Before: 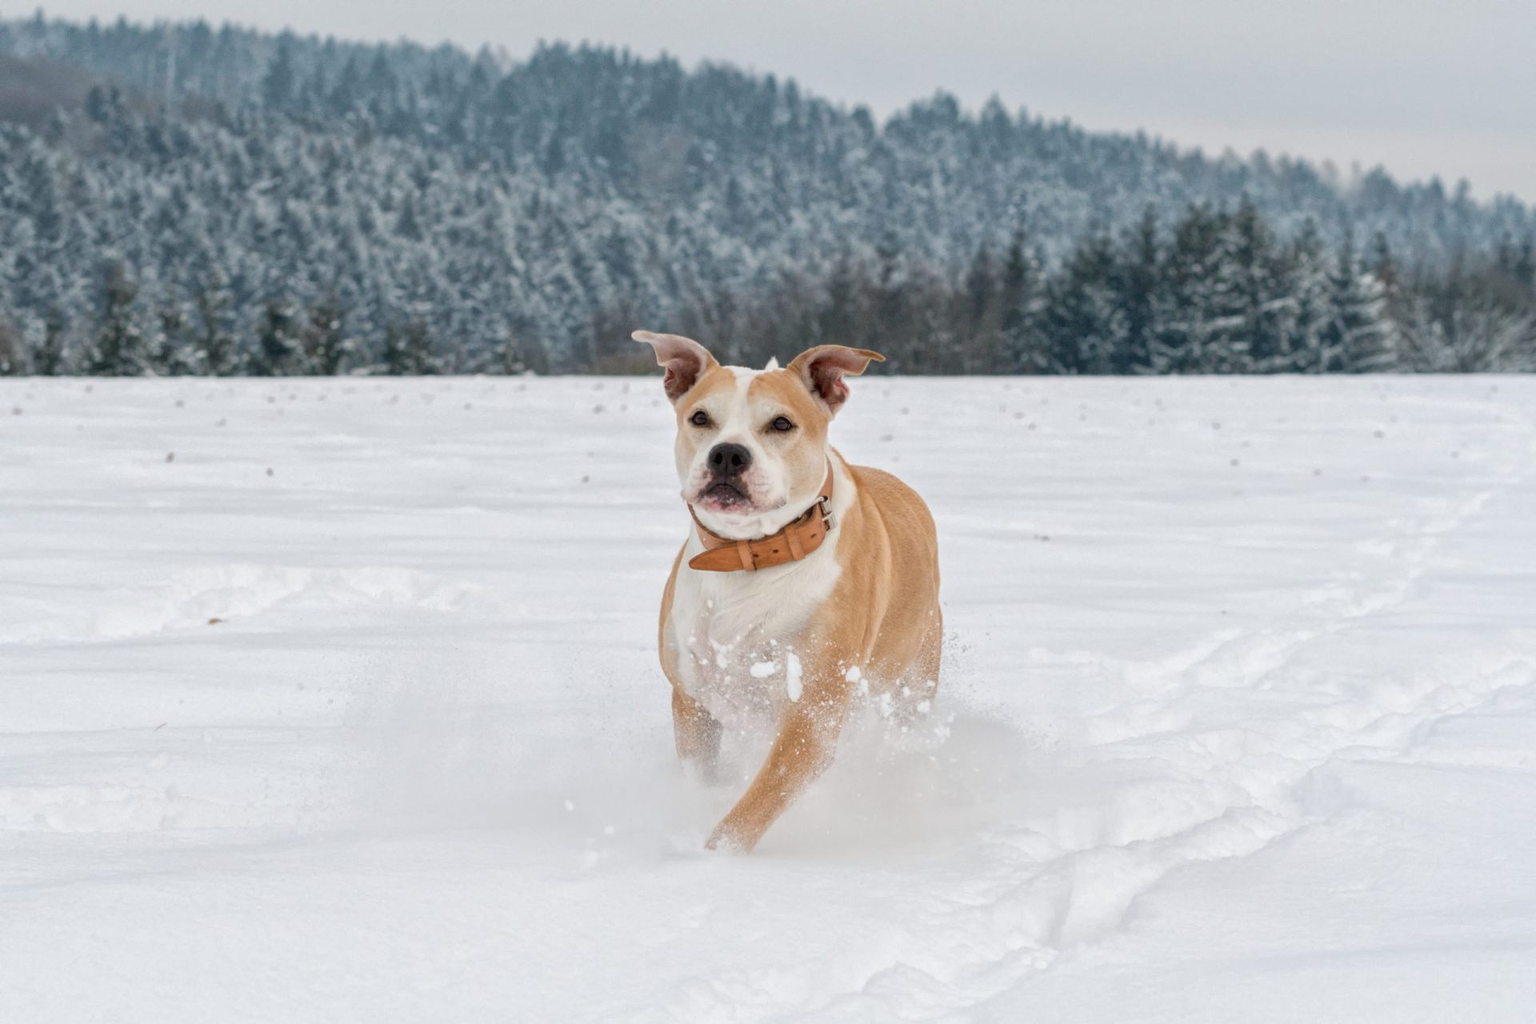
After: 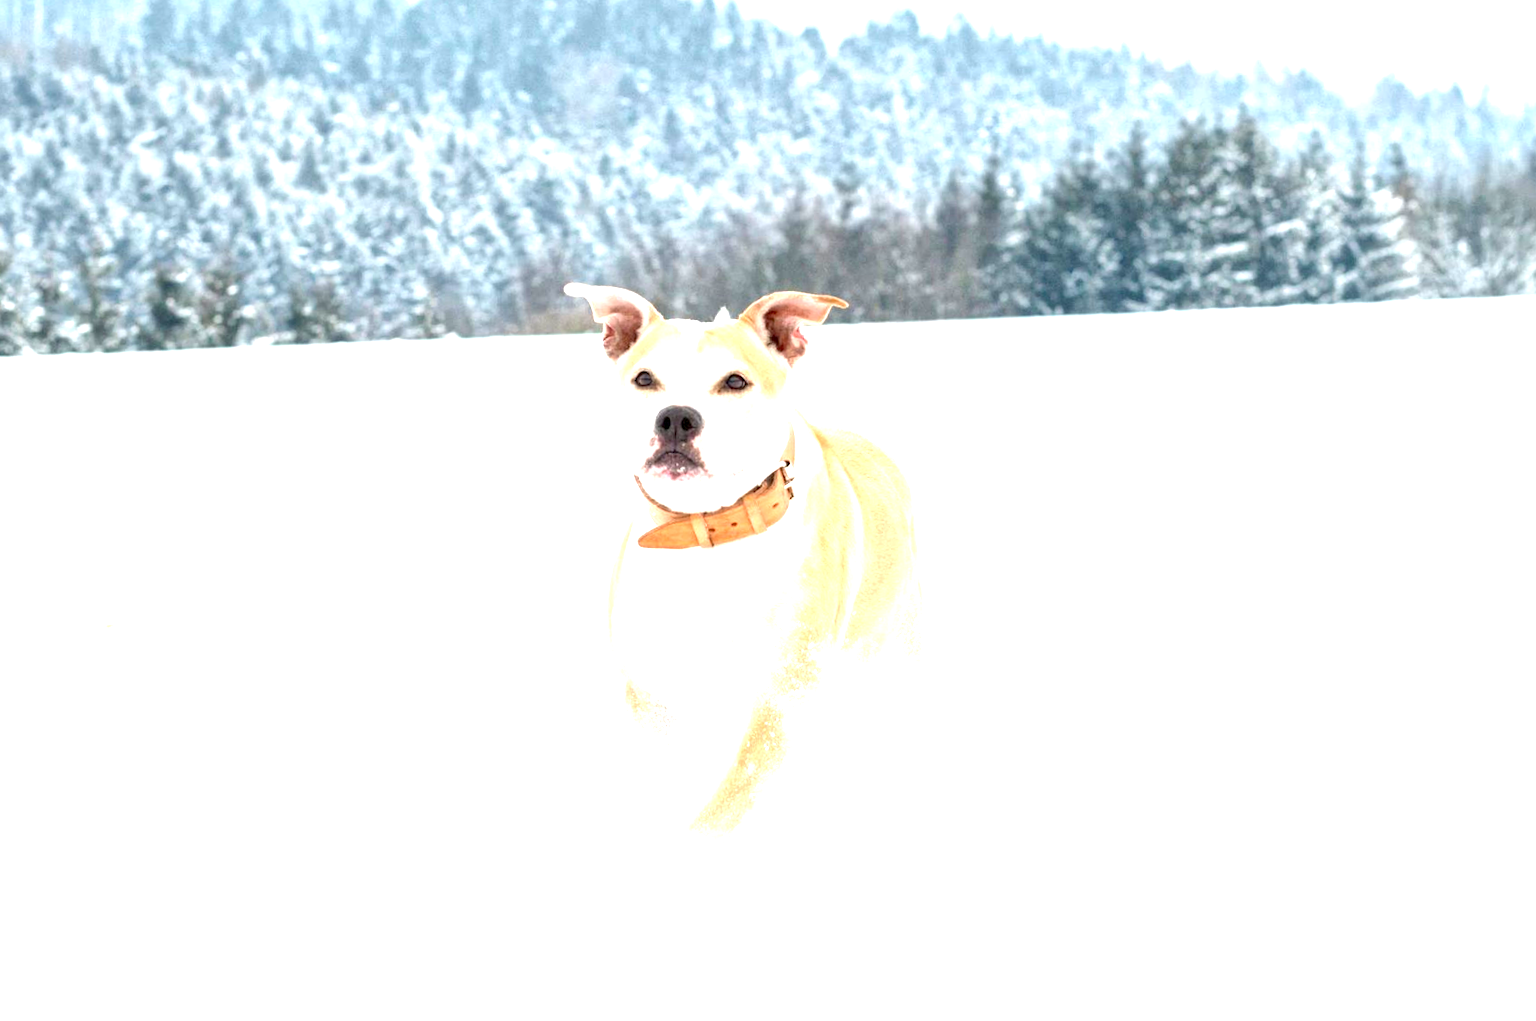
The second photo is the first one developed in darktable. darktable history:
crop and rotate: angle 2.15°, left 5.47%, top 5.69%
exposure: black level correction 0.001, exposure 2.001 EV, compensate highlight preservation false
